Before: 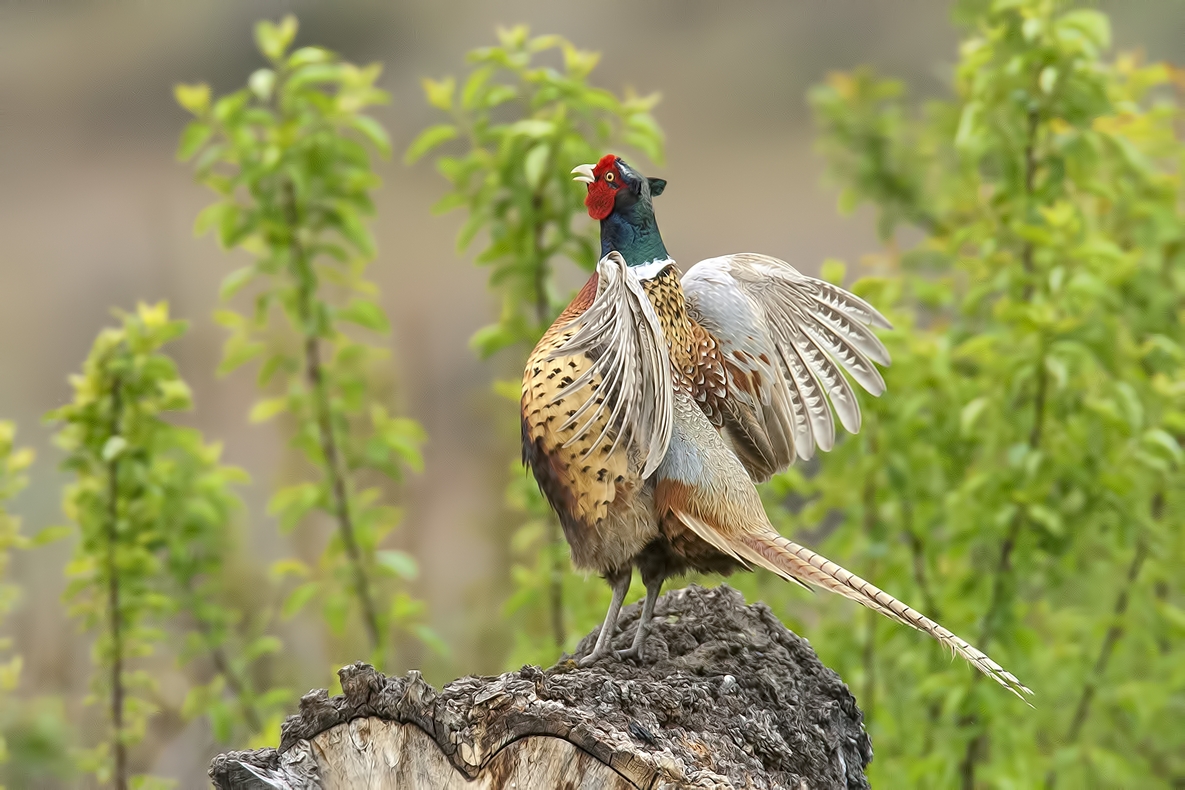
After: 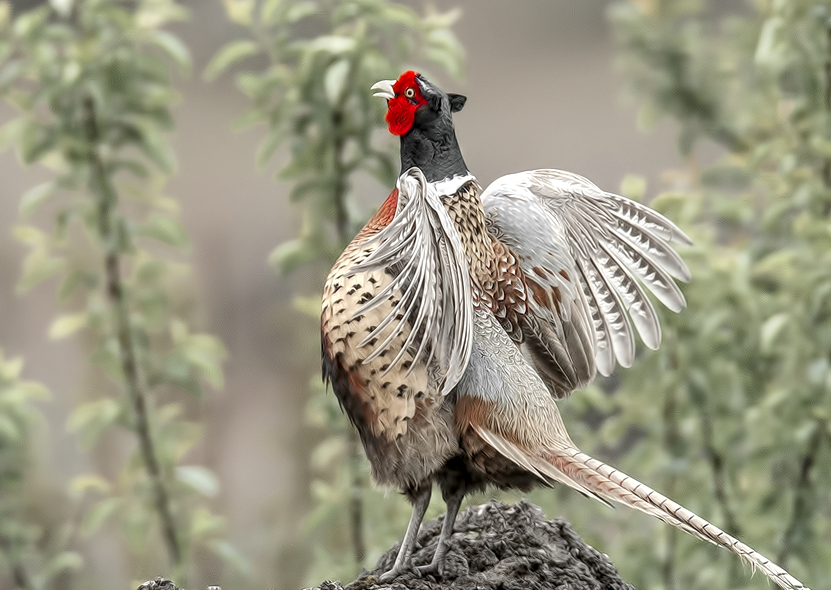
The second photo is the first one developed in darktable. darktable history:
local contrast: detail 130%
crop and rotate: left 16.952%, top 10.635%, right 12.853%, bottom 14.664%
color zones: curves: ch1 [(0, 0.831) (0.08, 0.771) (0.157, 0.268) (0.241, 0.207) (0.562, -0.005) (0.714, -0.013) (0.876, 0.01) (1, 0.831)]
